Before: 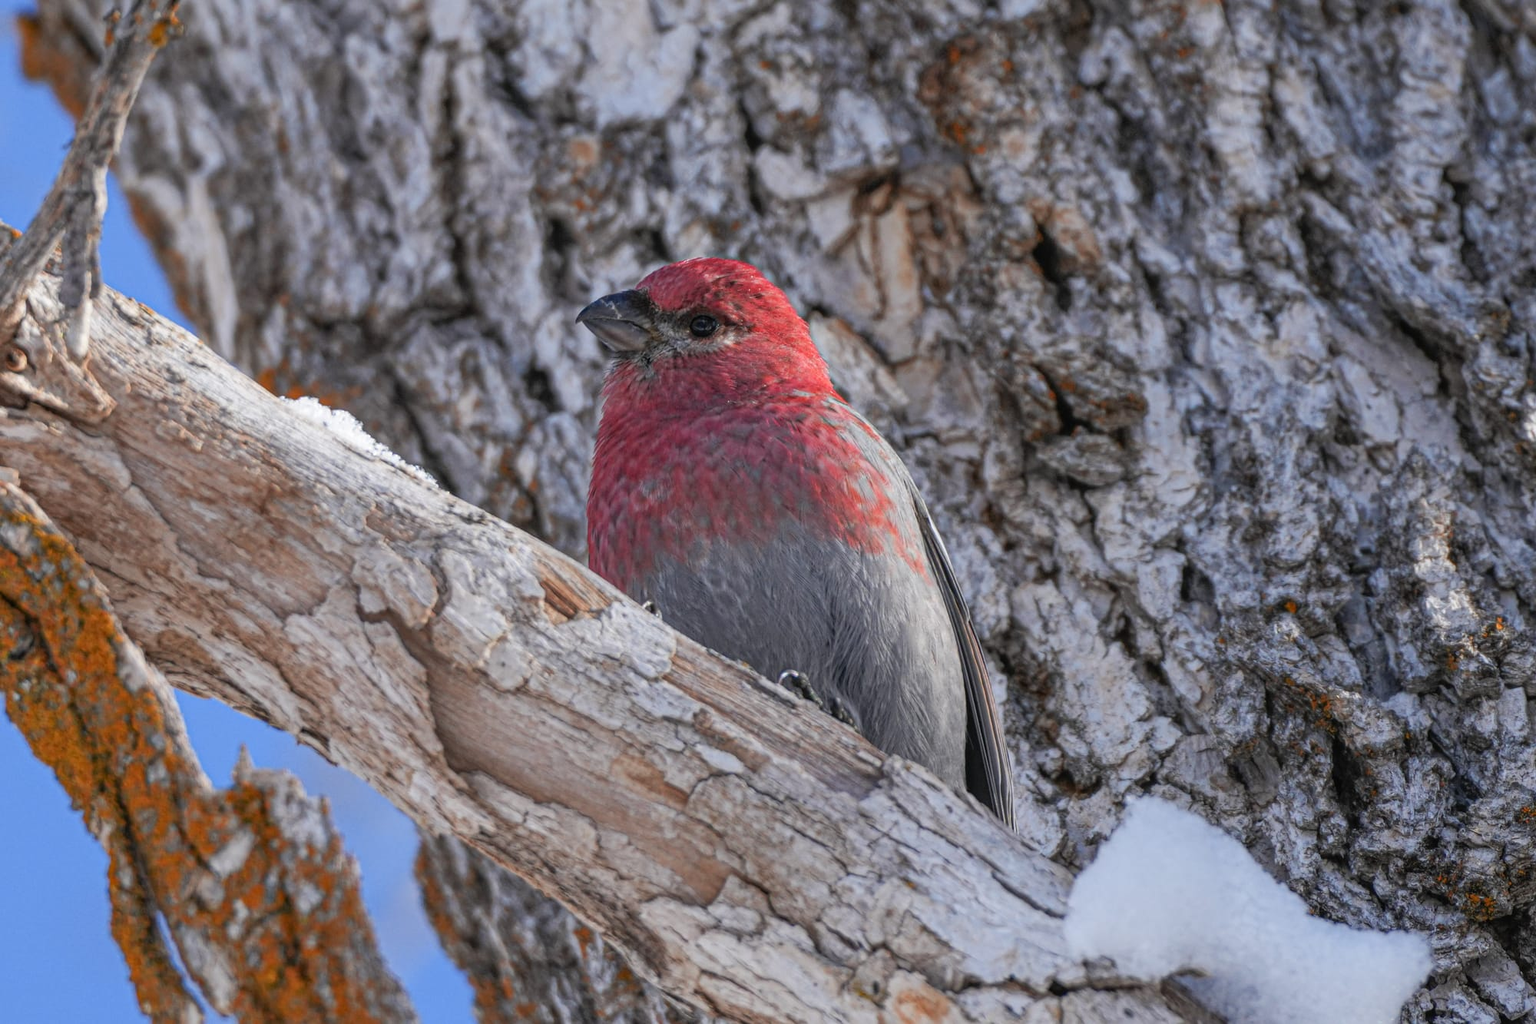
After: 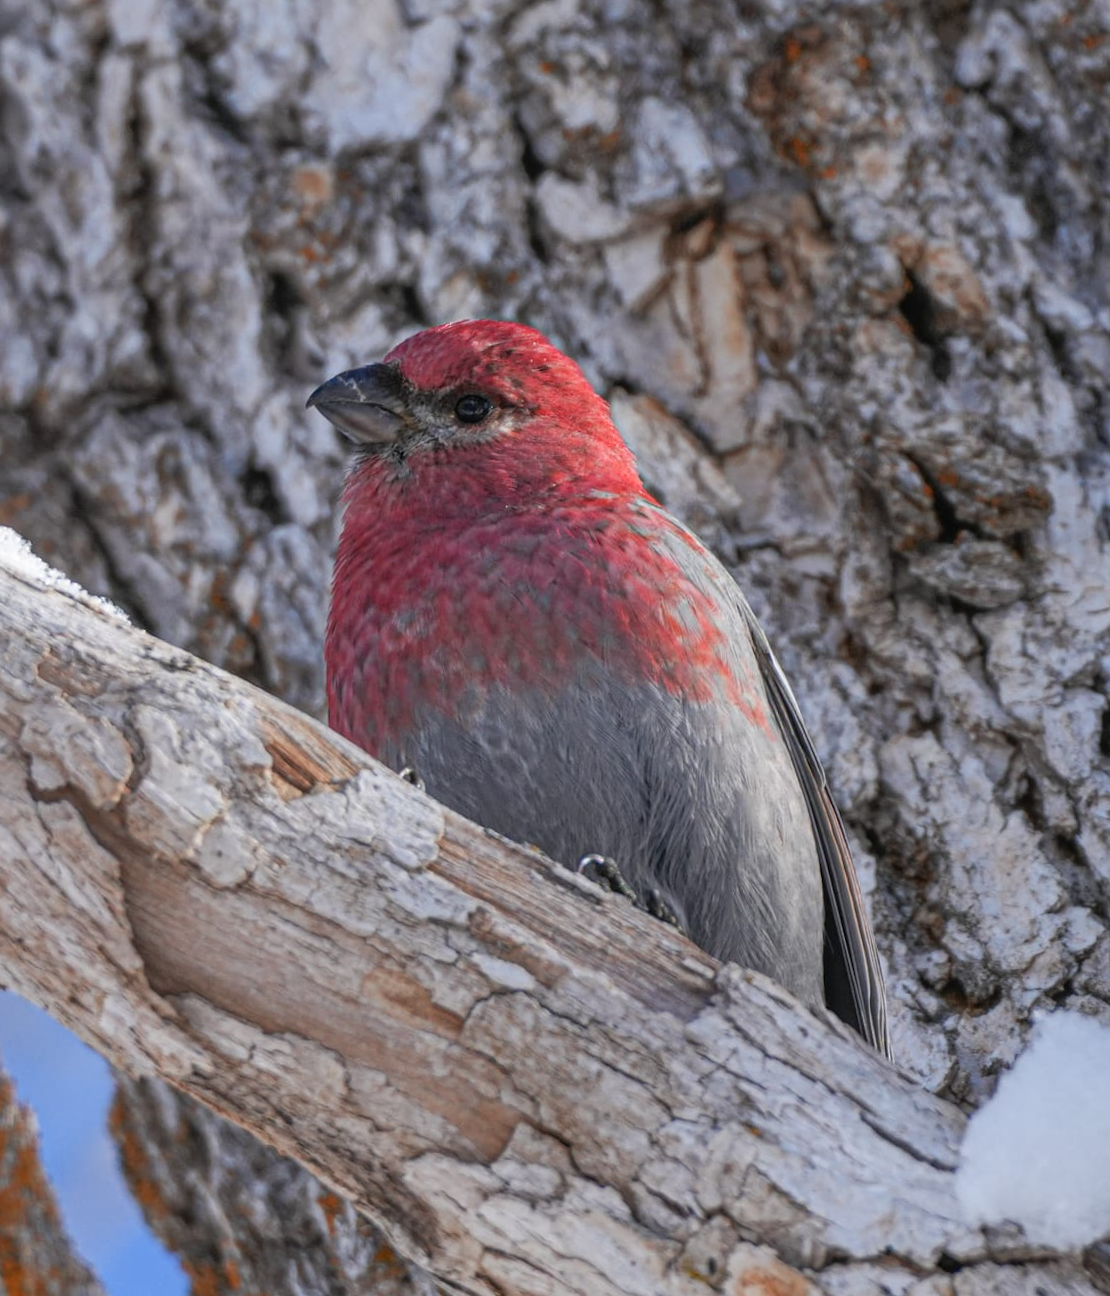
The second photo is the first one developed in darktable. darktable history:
shadows and highlights: radius 125.46, shadows 30.51, highlights -30.51, low approximation 0.01, soften with gaussian
crop: left 21.674%, right 22.086%
rotate and perspective: rotation -1°, crop left 0.011, crop right 0.989, crop top 0.025, crop bottom 0.975
